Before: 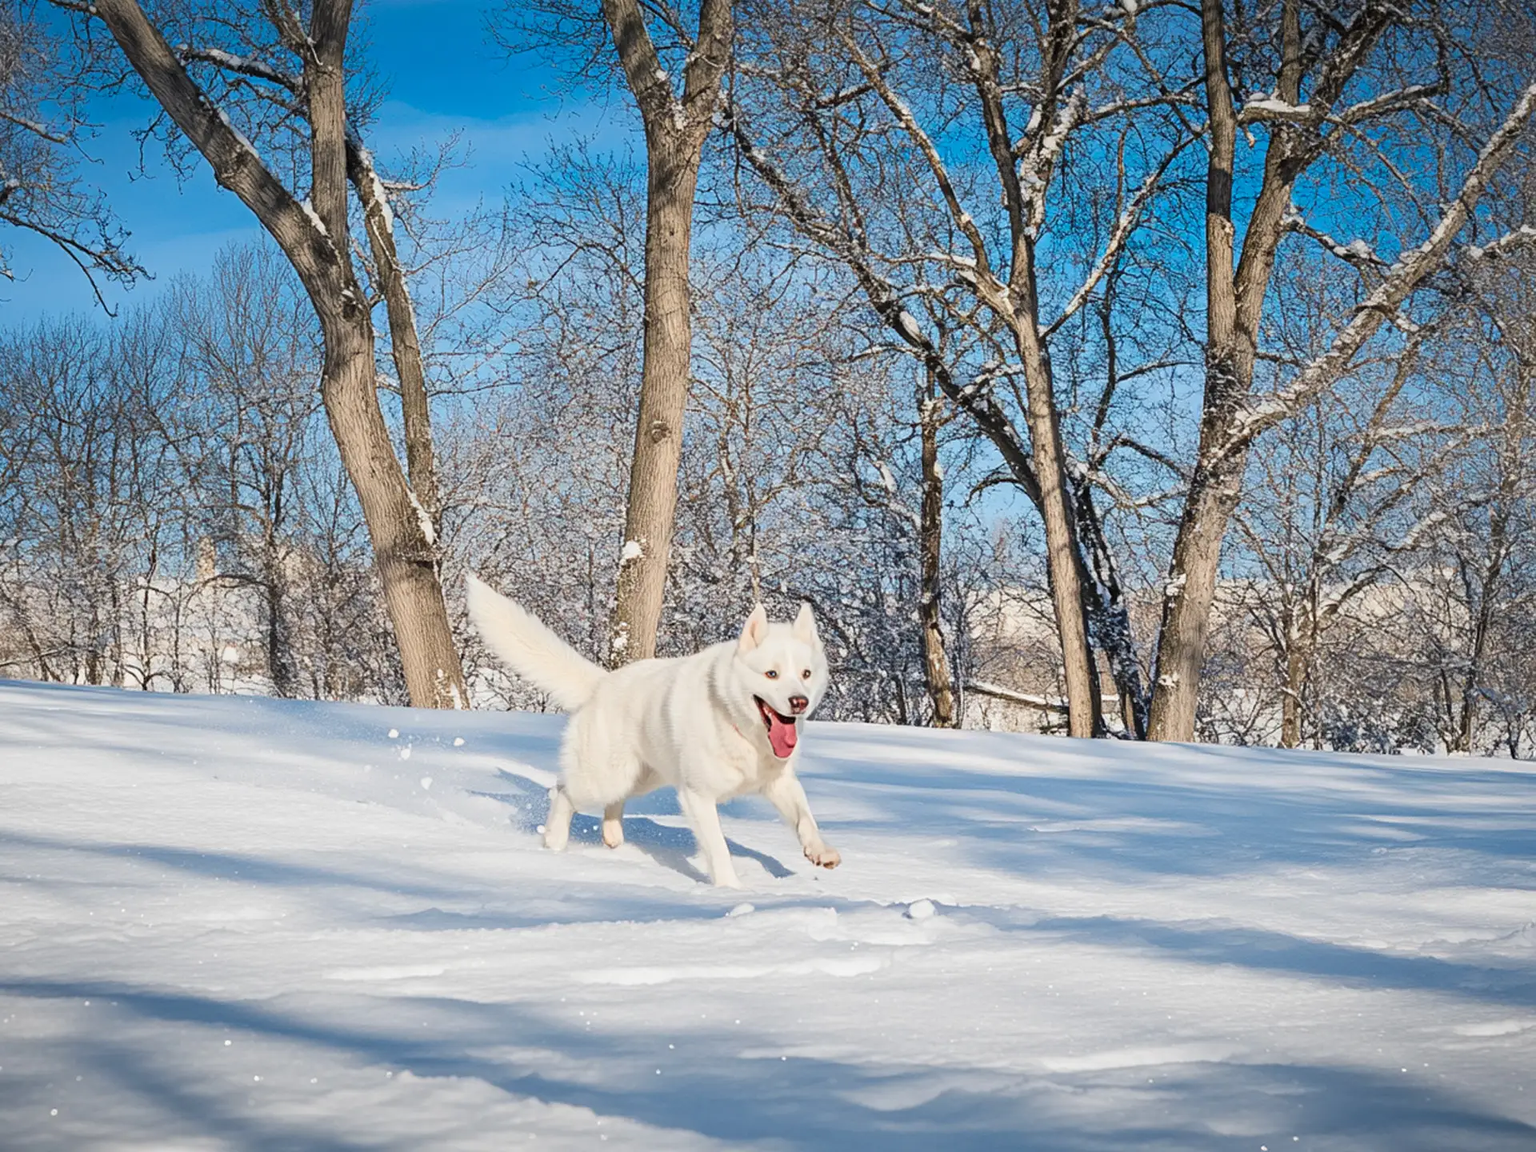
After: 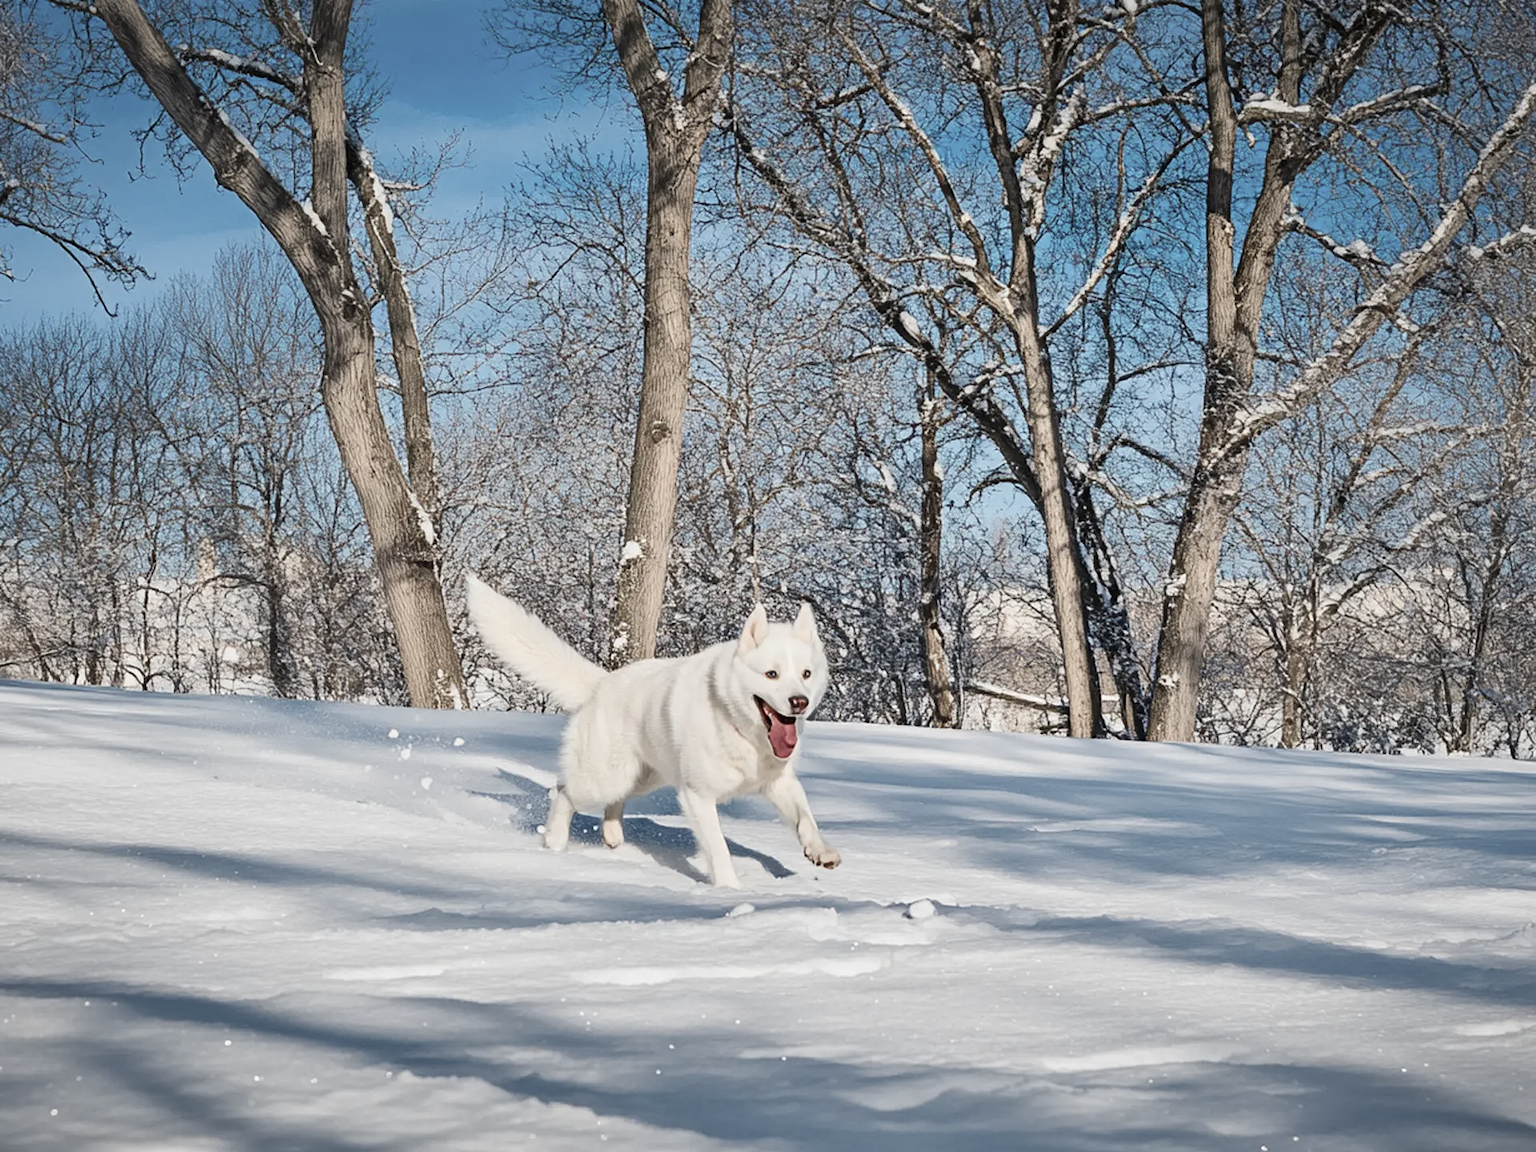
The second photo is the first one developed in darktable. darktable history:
contrast brightness saturation: contrast 0.101, saturation -0.377
shadows and highlights: soften with gaussian
